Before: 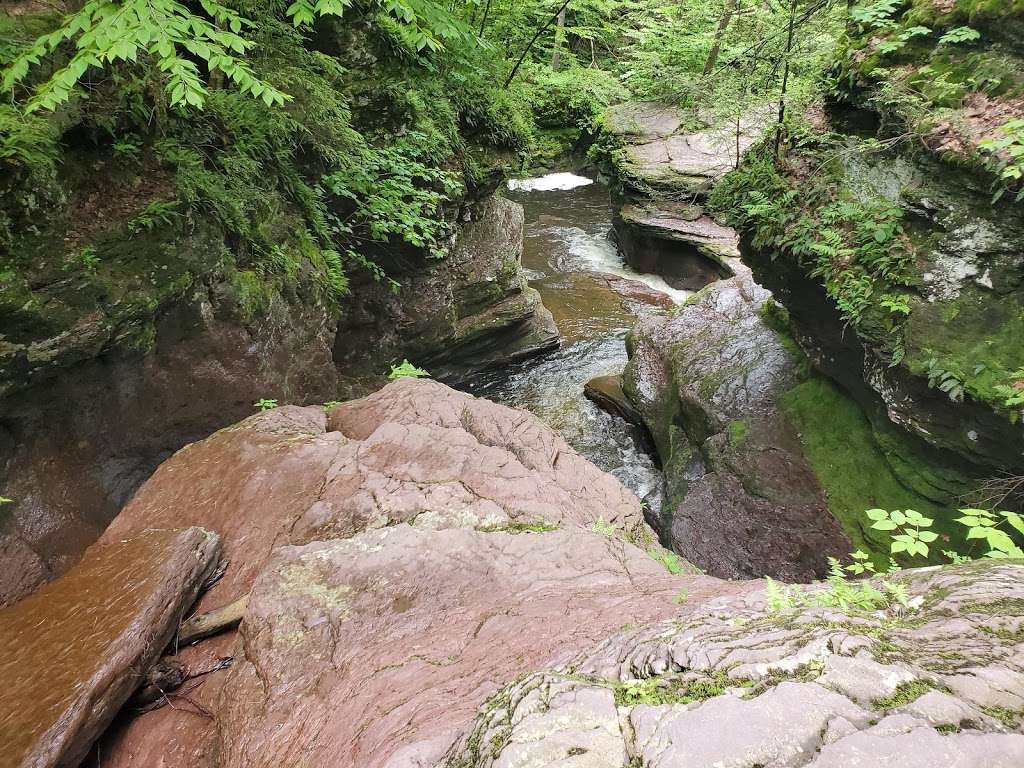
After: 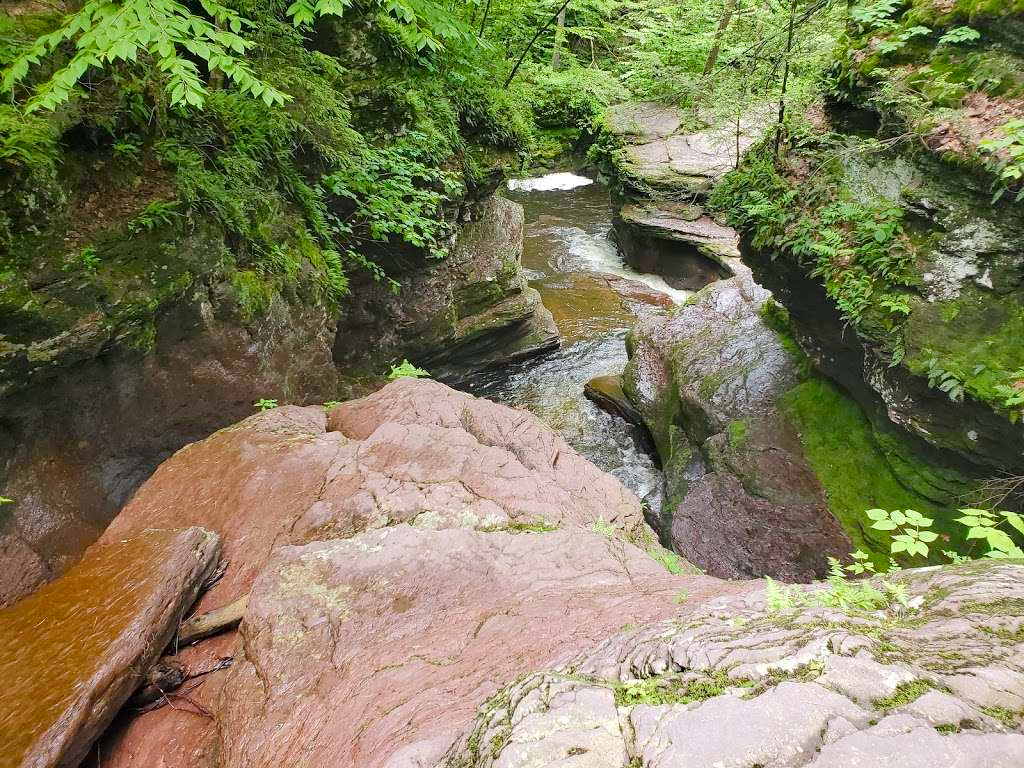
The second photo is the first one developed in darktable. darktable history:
color balance rgb: perceptual saturation grading › global saturation 27.574%, perceptual saturation grading › highlights -24.953%, perceptual saturation grading › shadows 24.883%, perceptual brilliance grading › mid-tones 9.989%, perceptual brilliance grading › shadows 14.471%
